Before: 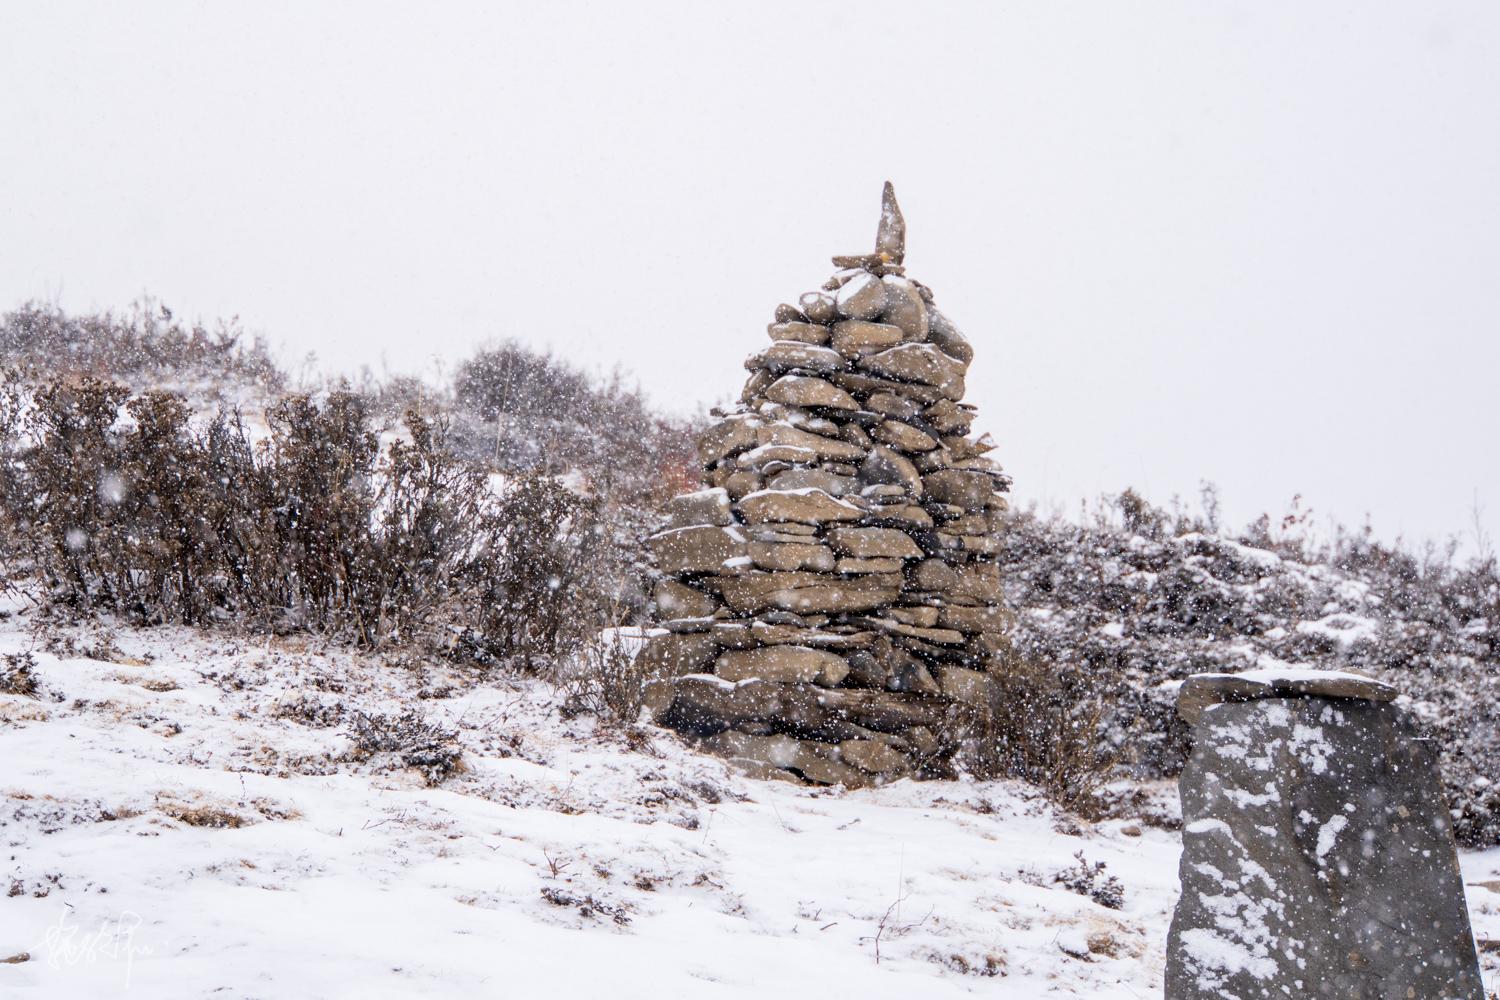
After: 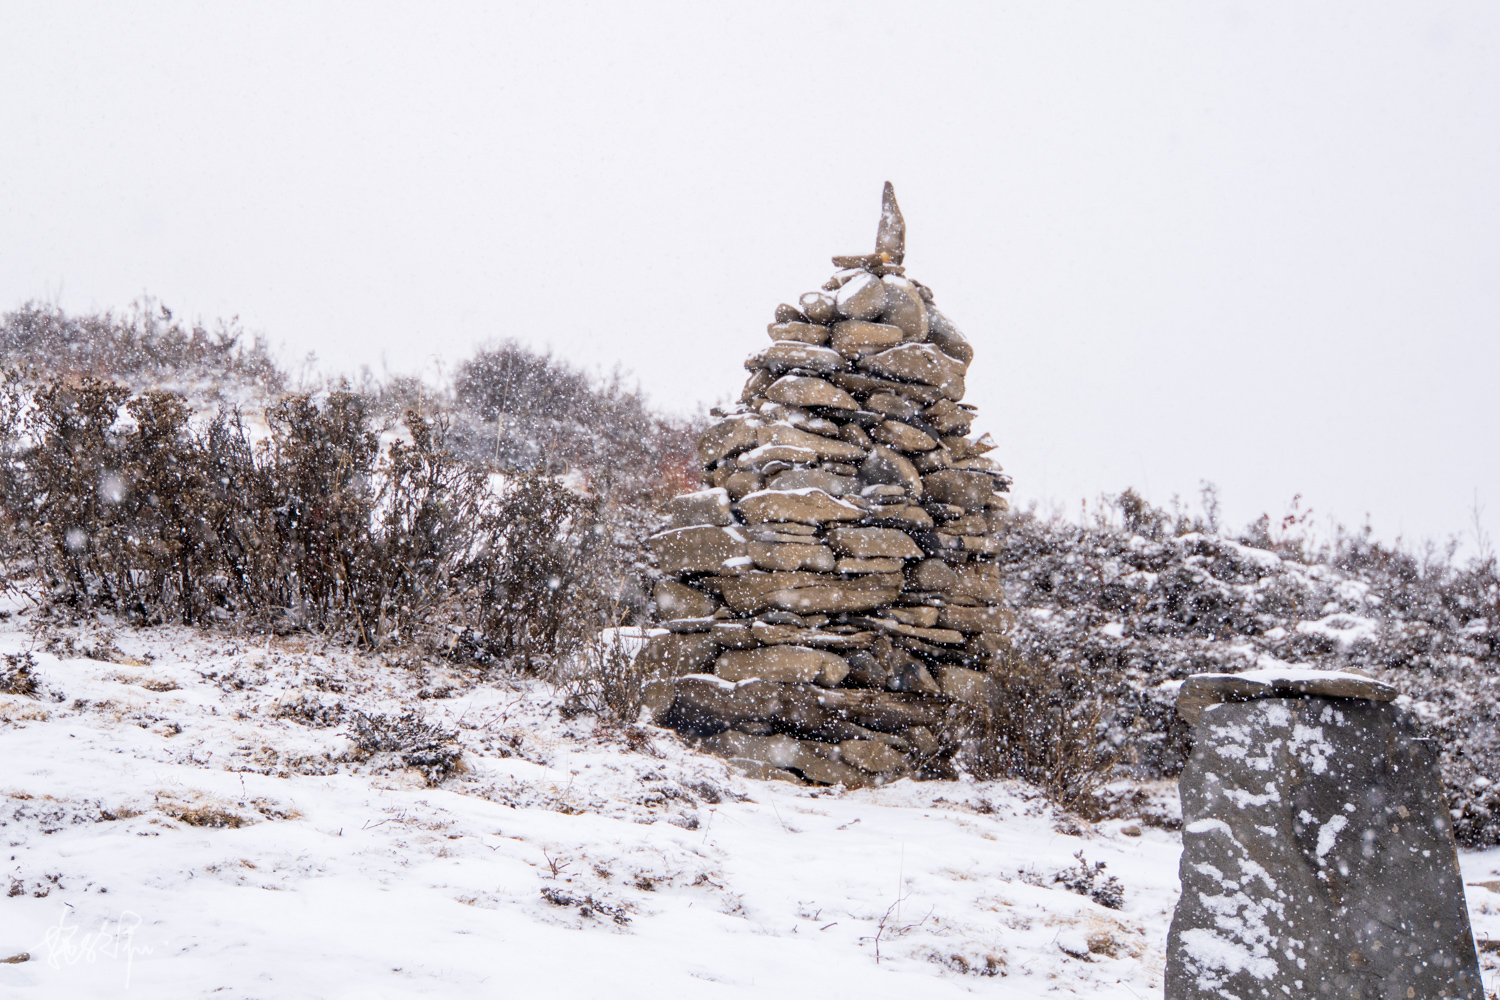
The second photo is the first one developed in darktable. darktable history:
shadows and highlights: radius 334.28, shadows 63.27, highlights 5.81, compress 87.67%, soften with gaussian
levels: mode automatic
